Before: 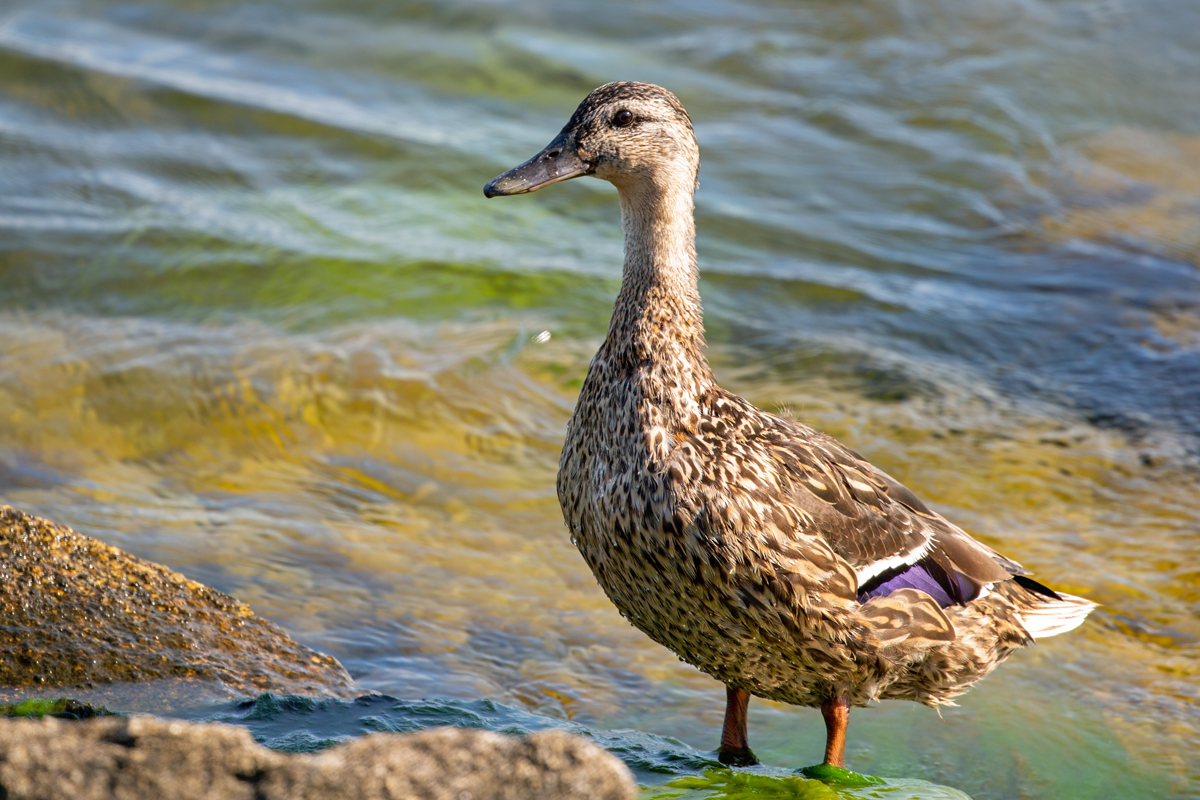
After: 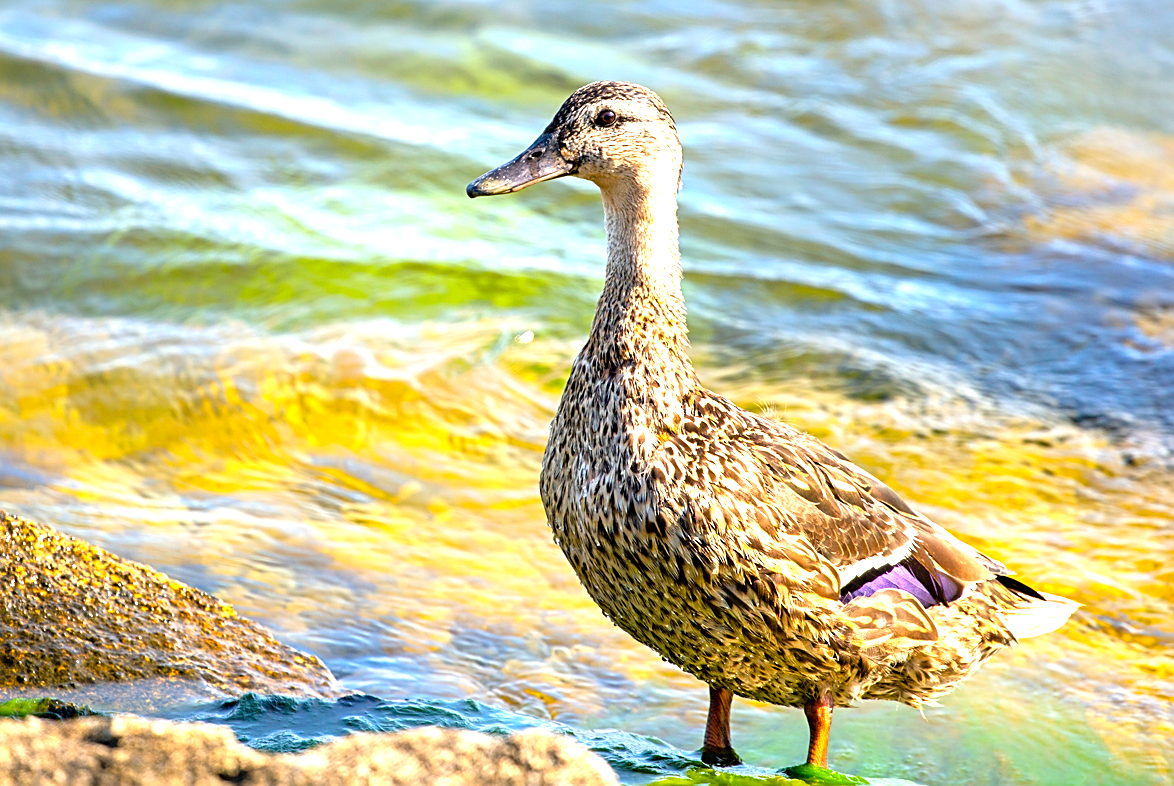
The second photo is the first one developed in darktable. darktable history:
exposure: exposure 0.949 EV, compensate highlight preservation false
crop and rotate: left 1.496%, right 0.613%, bottom 1.629%
sharpen: on, module defaults
tone equalizer: -8 EV -0.379 EV, -7 EV -0.361 EV, -6 EV -0.327 EV, -5 EV -0.243 EV, -3 EV 0.197 EV, -2 EV 0.343 EV, -1 EV 0.376 EV, +0 EV 0.437 EV, mask exposure compensation -0.49 EV
color balance rgb: perceptual saturation grading › global saturation 19.327%, global vibrance 20%
